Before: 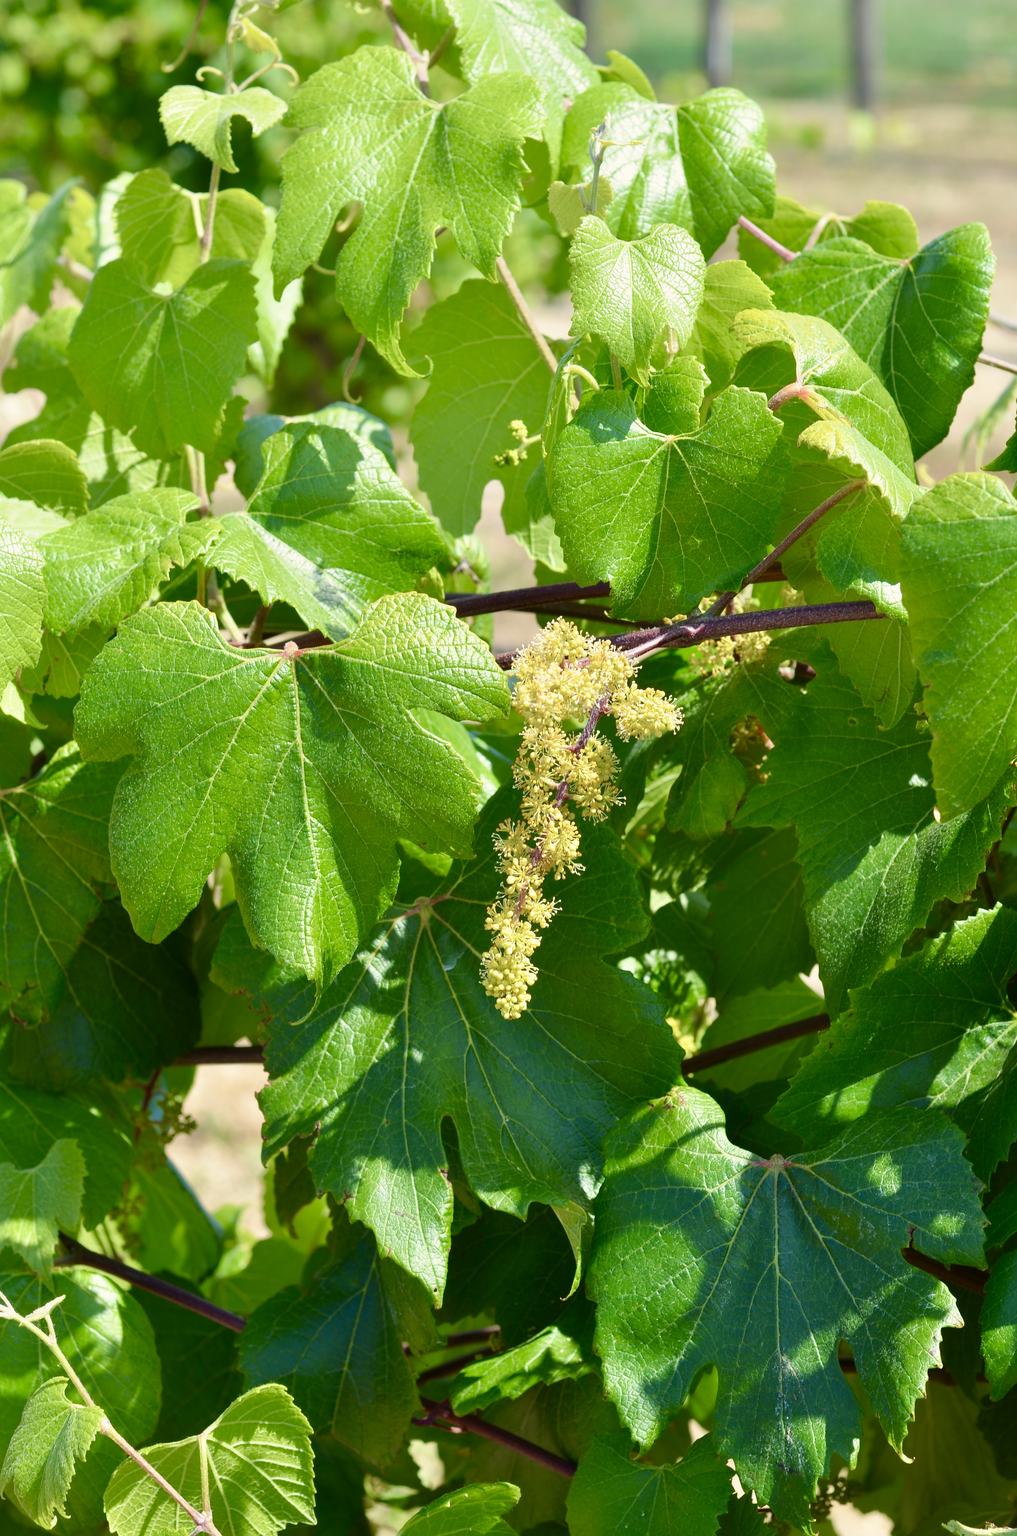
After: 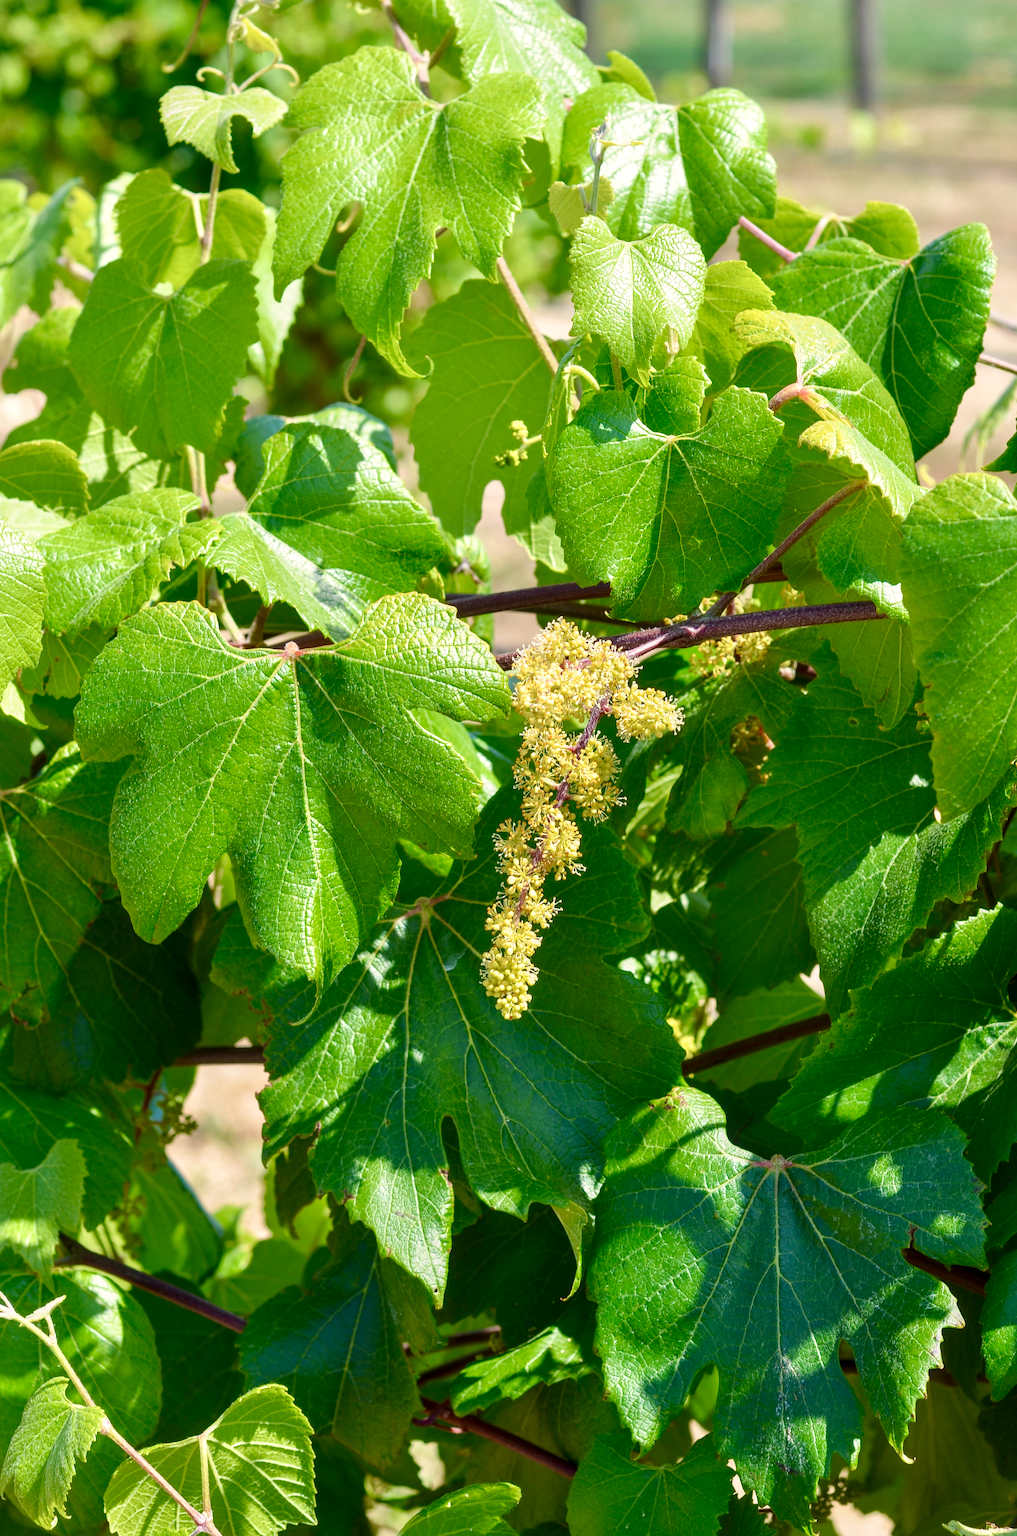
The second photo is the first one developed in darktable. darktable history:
color correction: highlights a* 3.12, highlights b* -1.55, shadows a* -0.101, shadows b* 2.52, saturation 0.98
local contrast: on, module defaults
